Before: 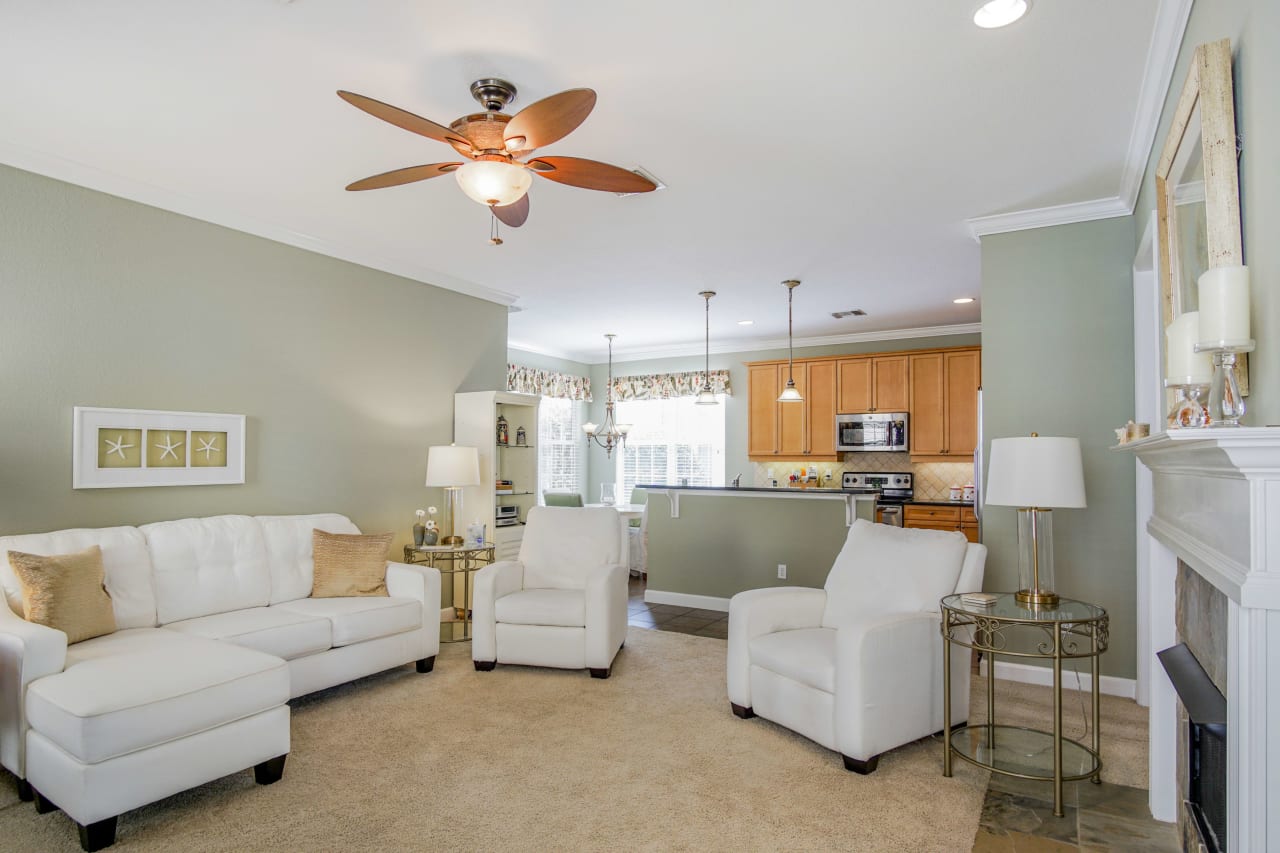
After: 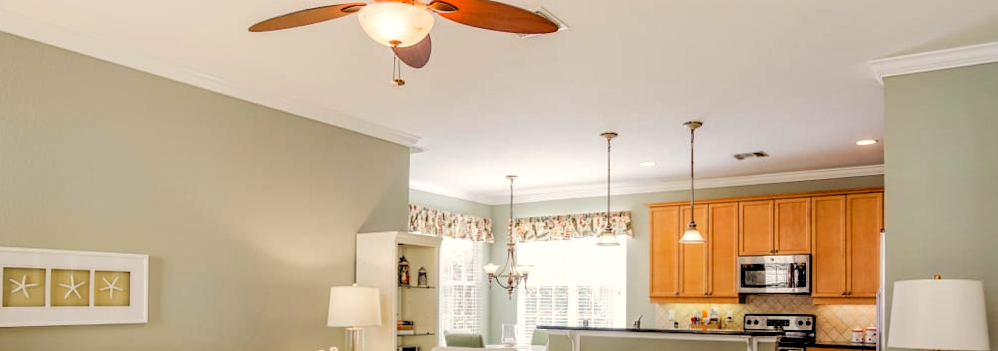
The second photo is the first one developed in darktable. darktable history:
crop: left 7.036%, top 18.398%, right 14.379%, bottom 40.043%
color balance rgb: shadows lift › chroma 4.41%, shadows lift › hue 27°, power › chroma 2.5%, power › hue 70°, highlights gain › chroma 1%, highlights gain › hue 27°, saturation formula JzAzBz (2021)
rotate and perspective: rotation 0.192°, lens shift (horizontal) -0.015, crop left 0.005, crop right 0.996, crop top 0.006, crop bottom 0.99
rgb levels: levels [[0.034, 0.472, 0.904], [0, 0.5, 1], [0, 0.5, 1]]
